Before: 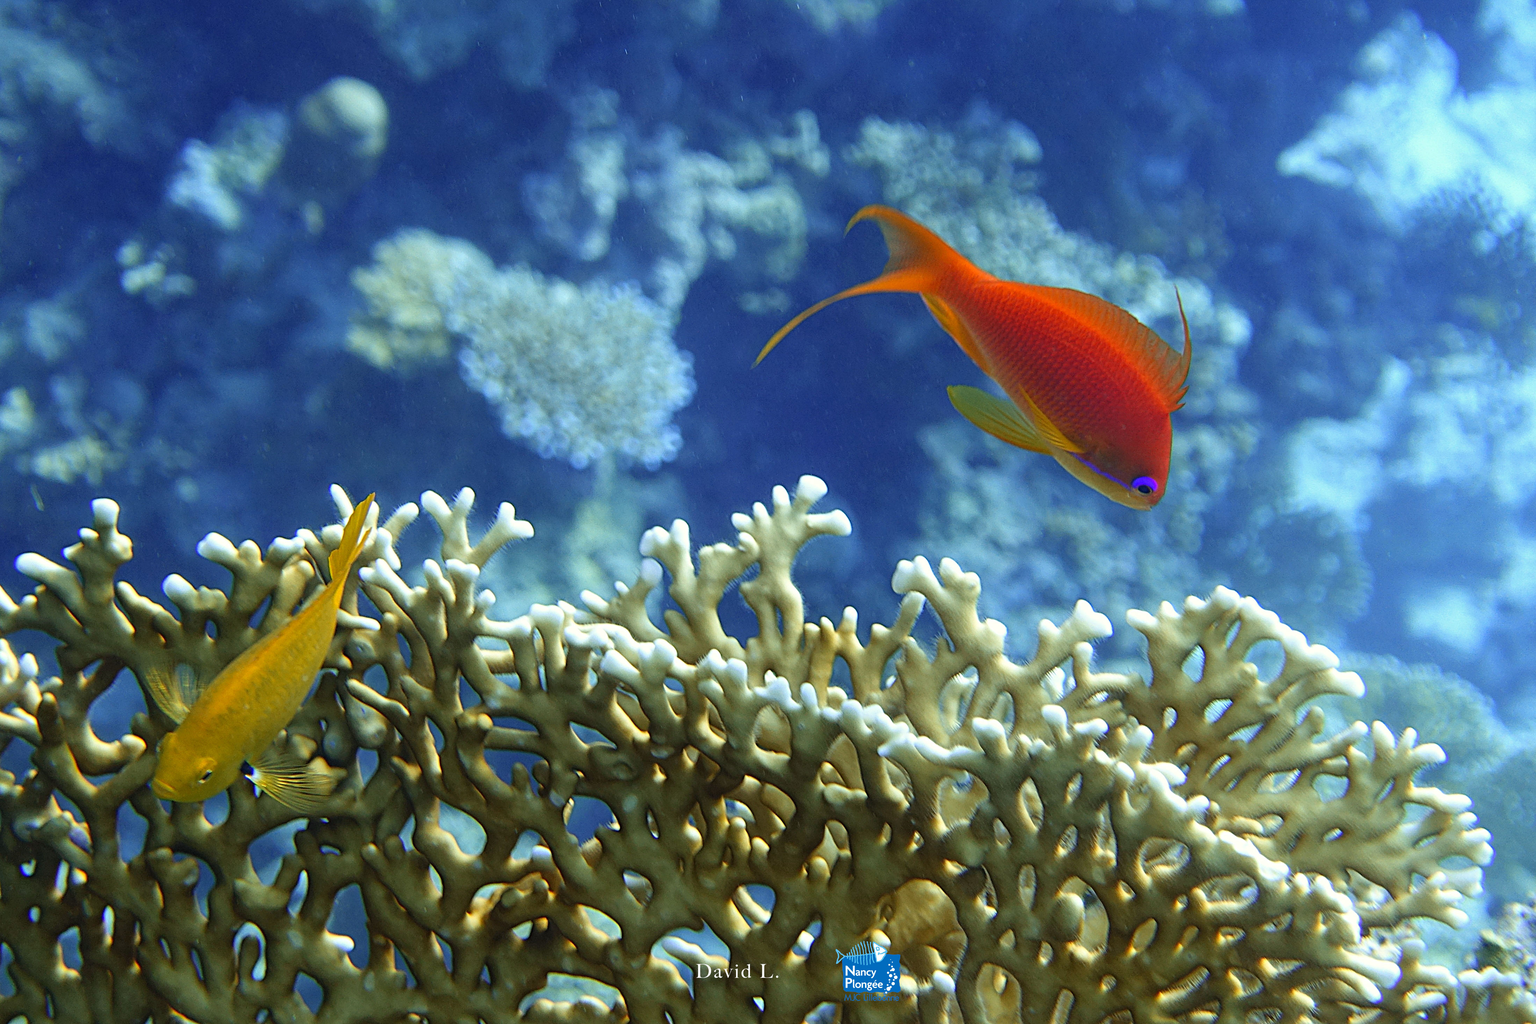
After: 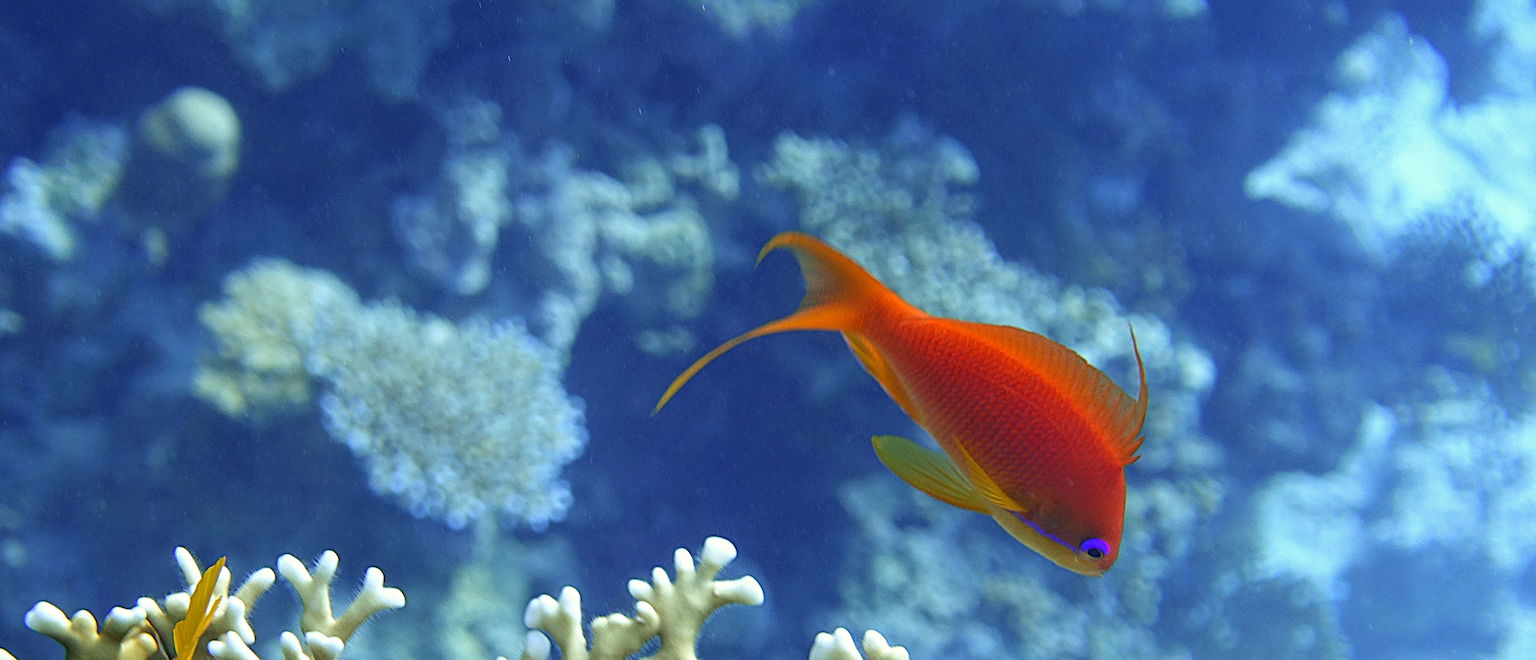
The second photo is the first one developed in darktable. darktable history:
crop and rotate: left 11.425%, bottom 42.853%
